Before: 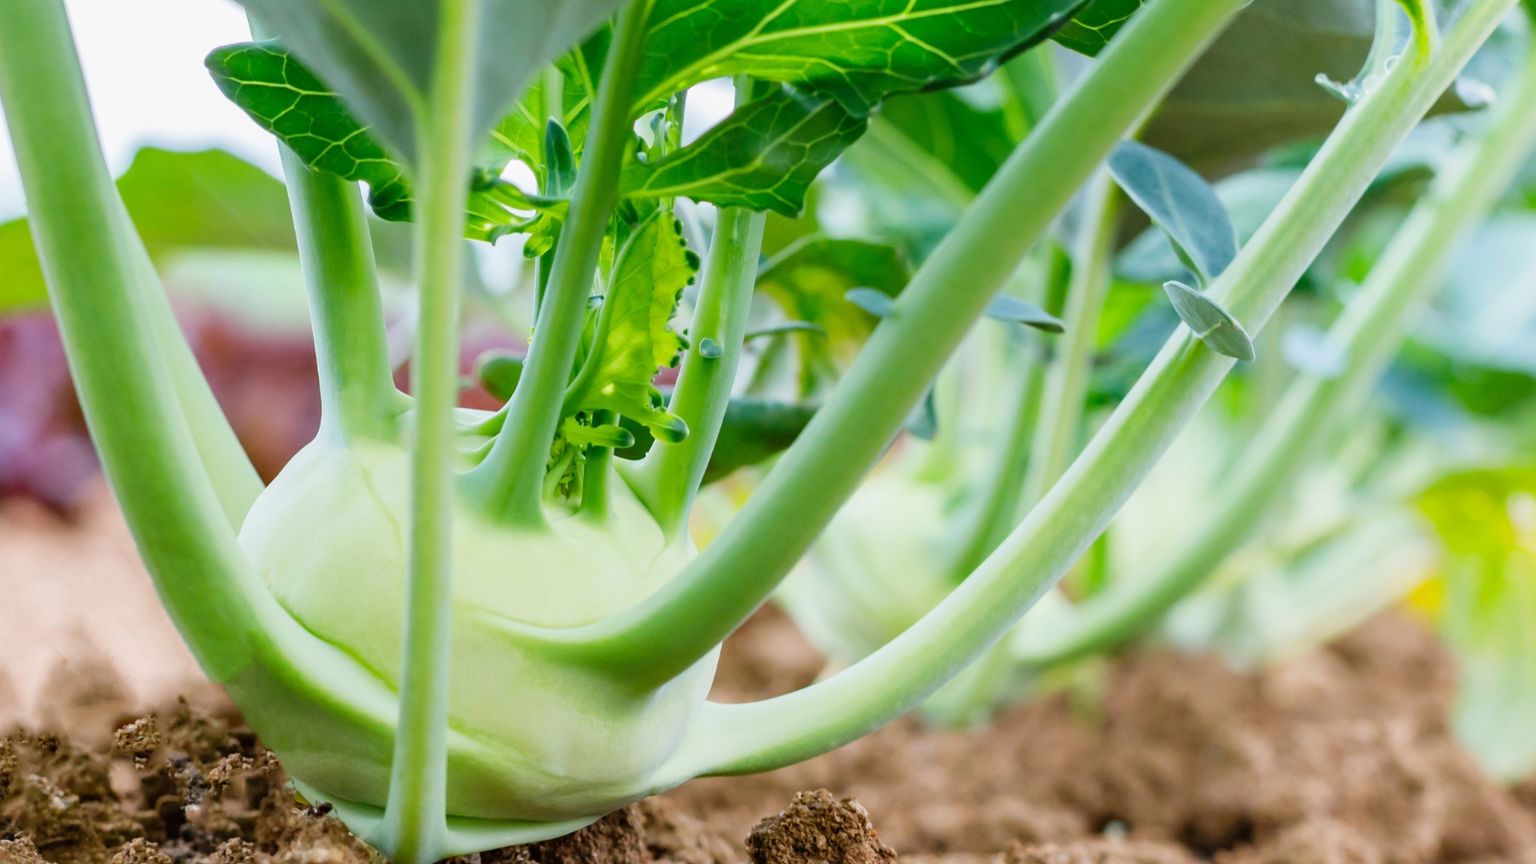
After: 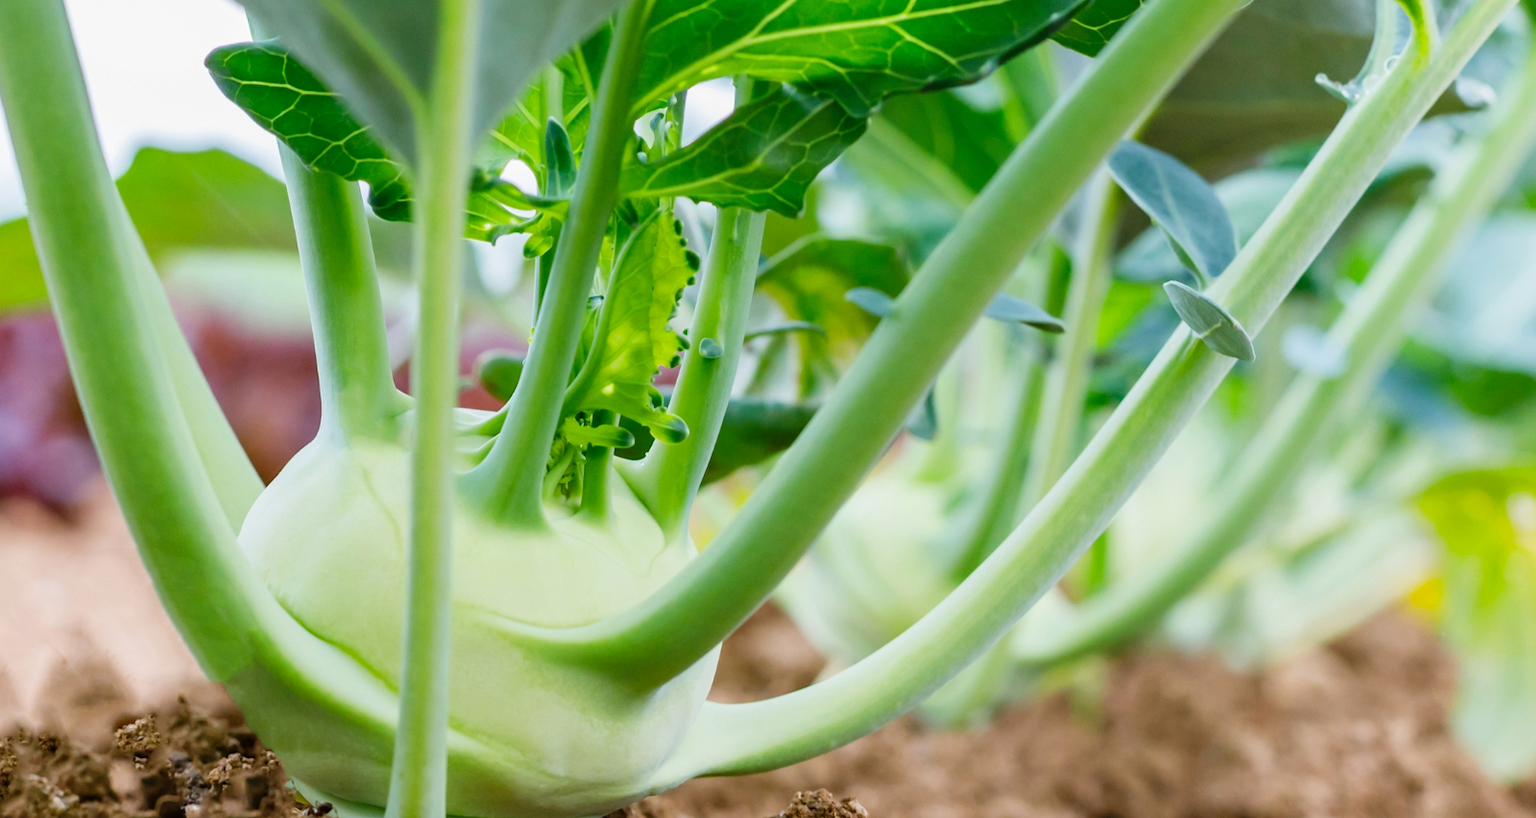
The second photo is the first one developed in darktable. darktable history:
crop and rotate: top 0.01%, bottom 5.169%
shadows and highlights: shadows 37, highlights -27.1, soften with gaussian
